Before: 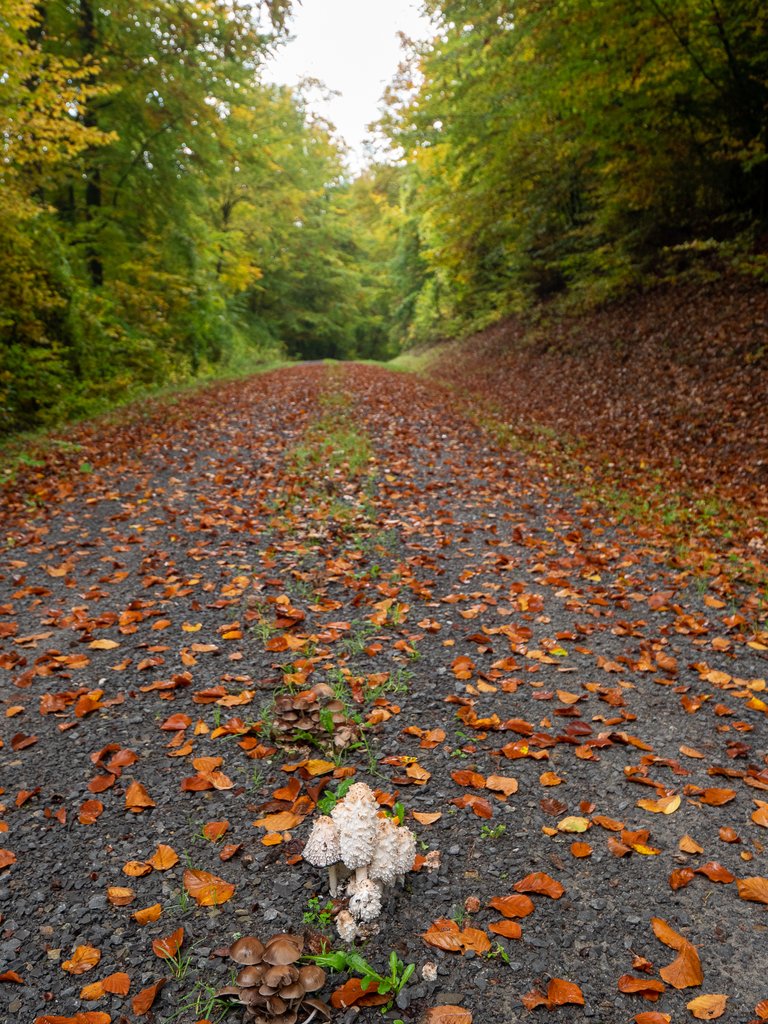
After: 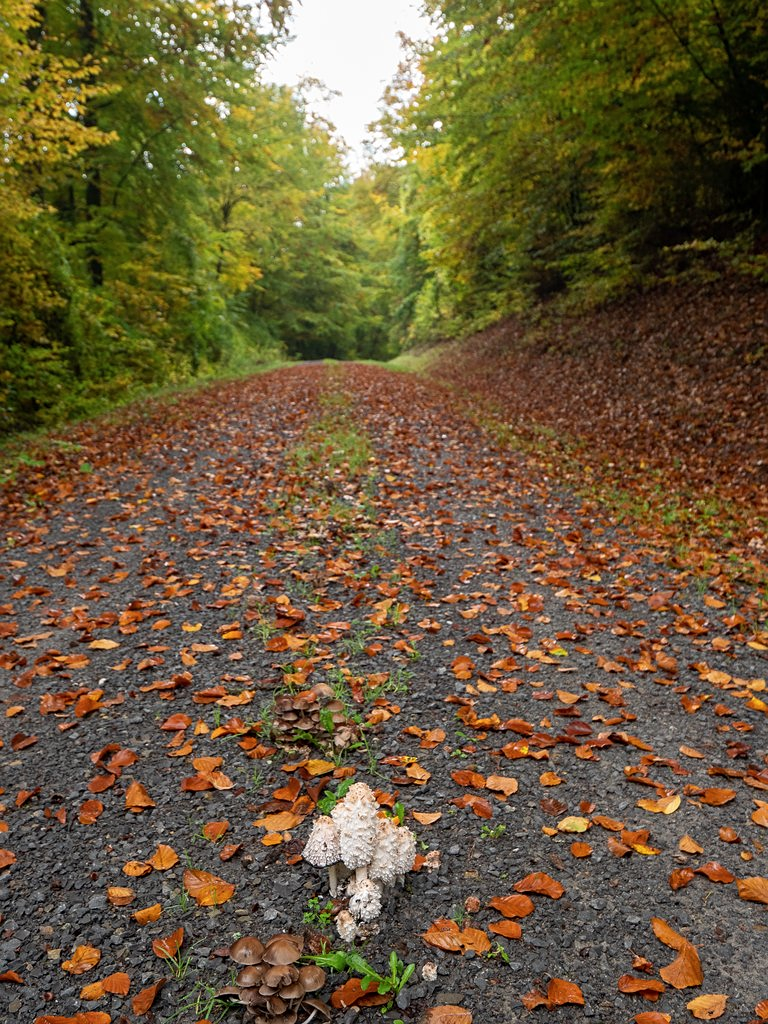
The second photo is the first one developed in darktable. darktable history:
sharpen: amount 0.215
color calibration: illuminant same as pipeline (D50), adaptation none (bypass), x 0.333, y 0.334, temperature 5006.43 K
contrast brightness saturation: saturation -0.036
